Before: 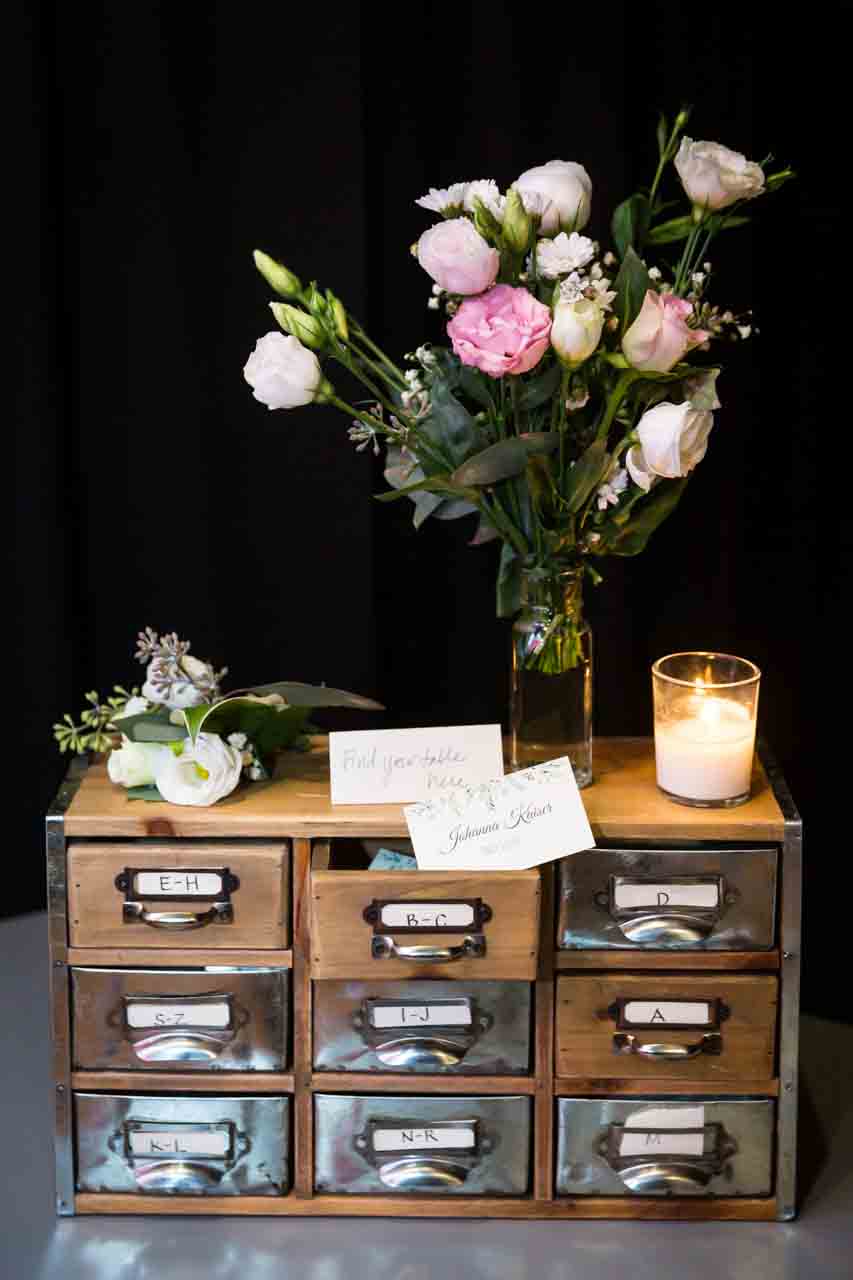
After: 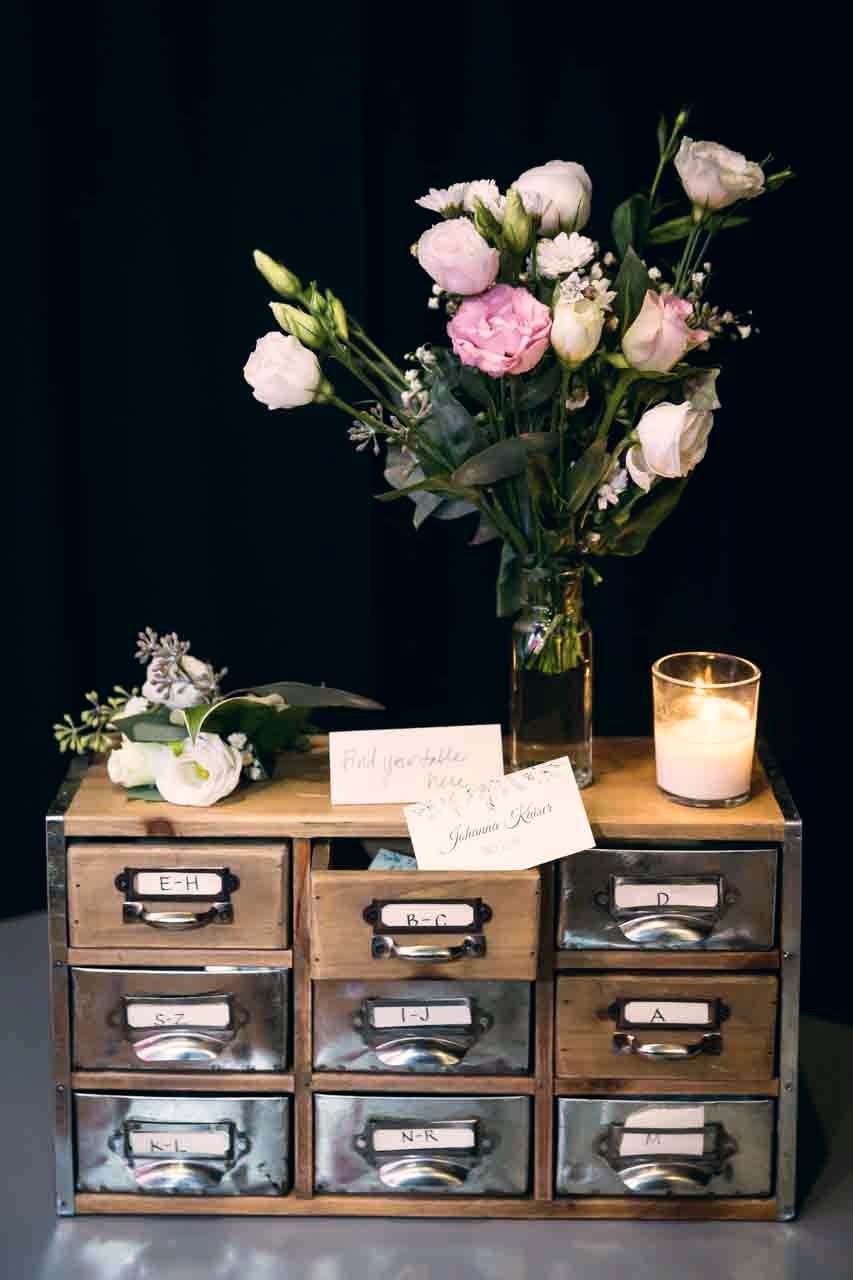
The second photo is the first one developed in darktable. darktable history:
contrast brightness saturation: contrast 0.11, saturation -0.167
color correction: highlights a* 5.37, highlights b* 5.29, shadows a* -4.15, shadows b* -5.17
